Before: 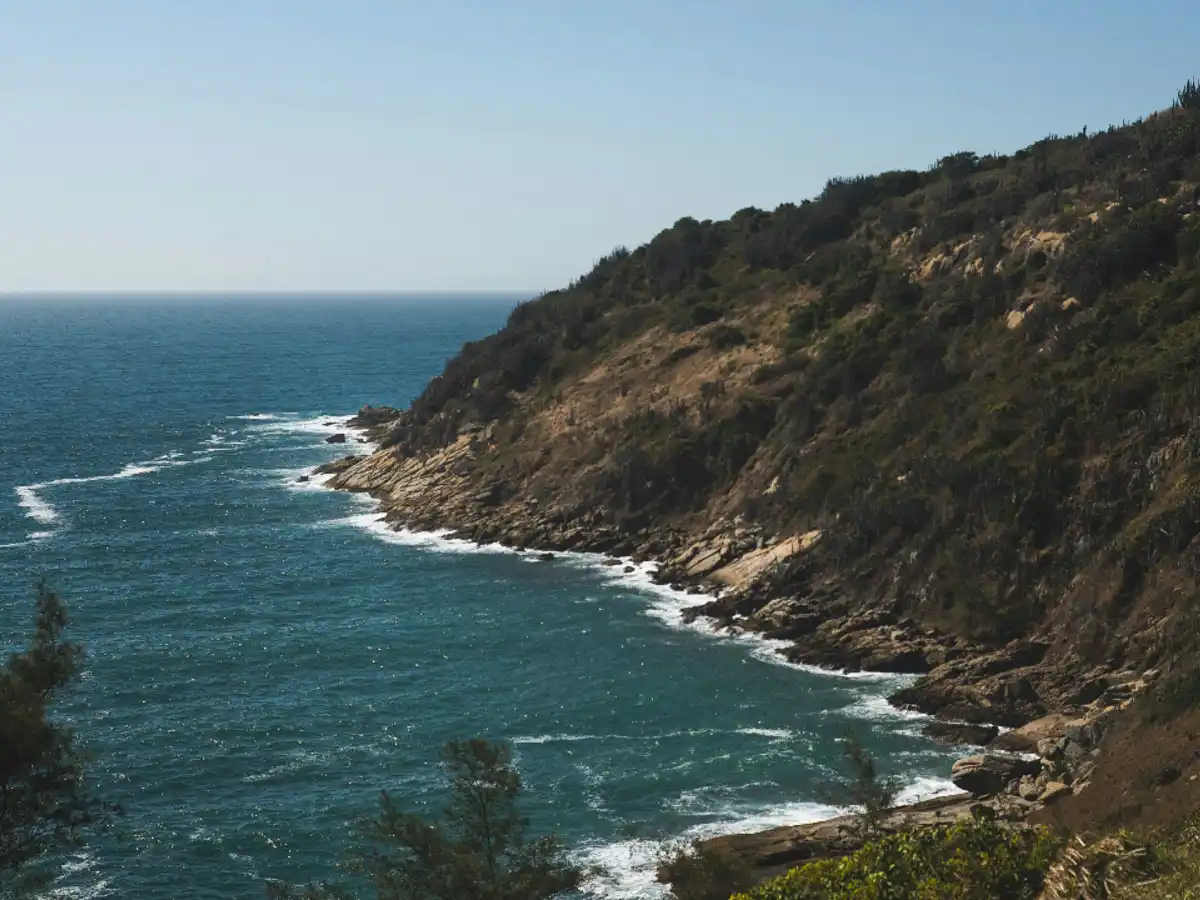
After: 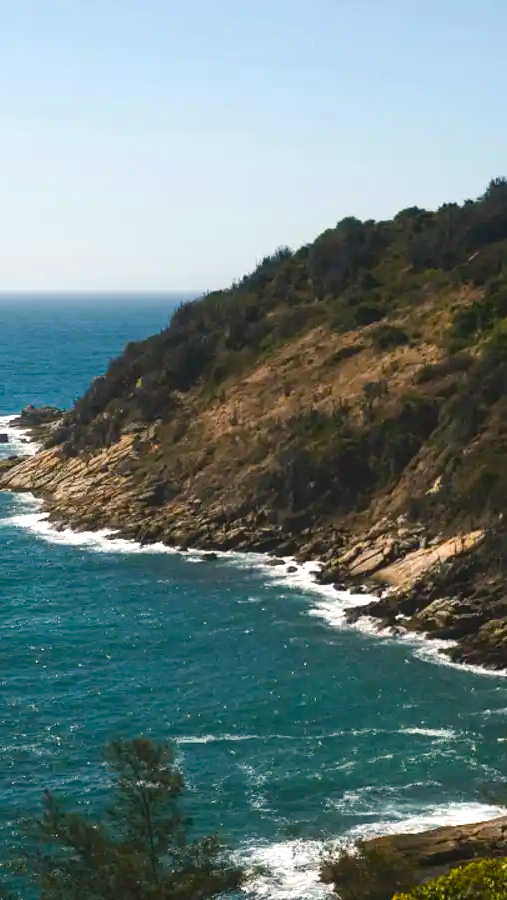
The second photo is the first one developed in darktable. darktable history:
tone equalizer: -8 EV -0.403 EV, -7 EV -0.379 EV, -6 EV -0.309 EV, -5 EV -0.183 EV, -3 EV 0.2 EV, -2 EV 0.334 EV, -1 EV 0.383 EV, +0 EV 0.436 EV
crop: left 28.124%, right 29.559%
color balance rgb: highlights gain › chroma 1.42%, highlights gain › hue 52.05°, perceptual saturation grading › global saturation 27.583%, perceptual saturation grading › highlights -25.126%, perceptual saturation grading › shadows 24.547%, global vibrance 18.763%
